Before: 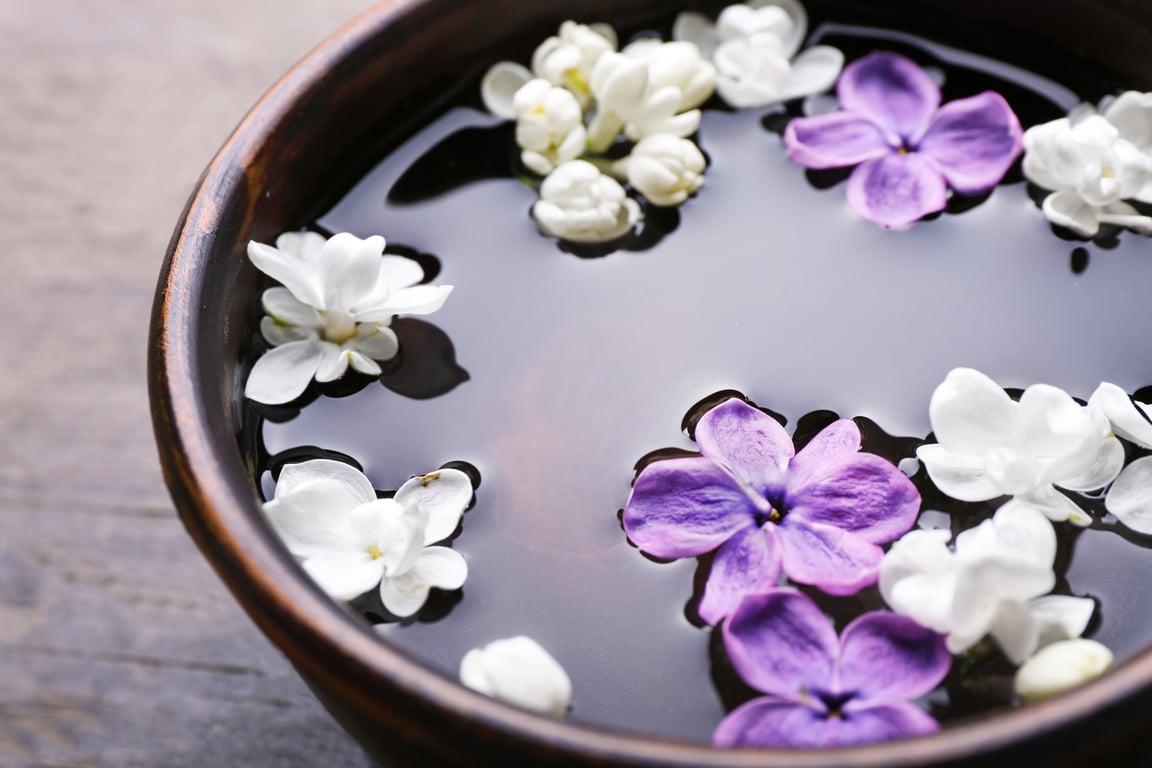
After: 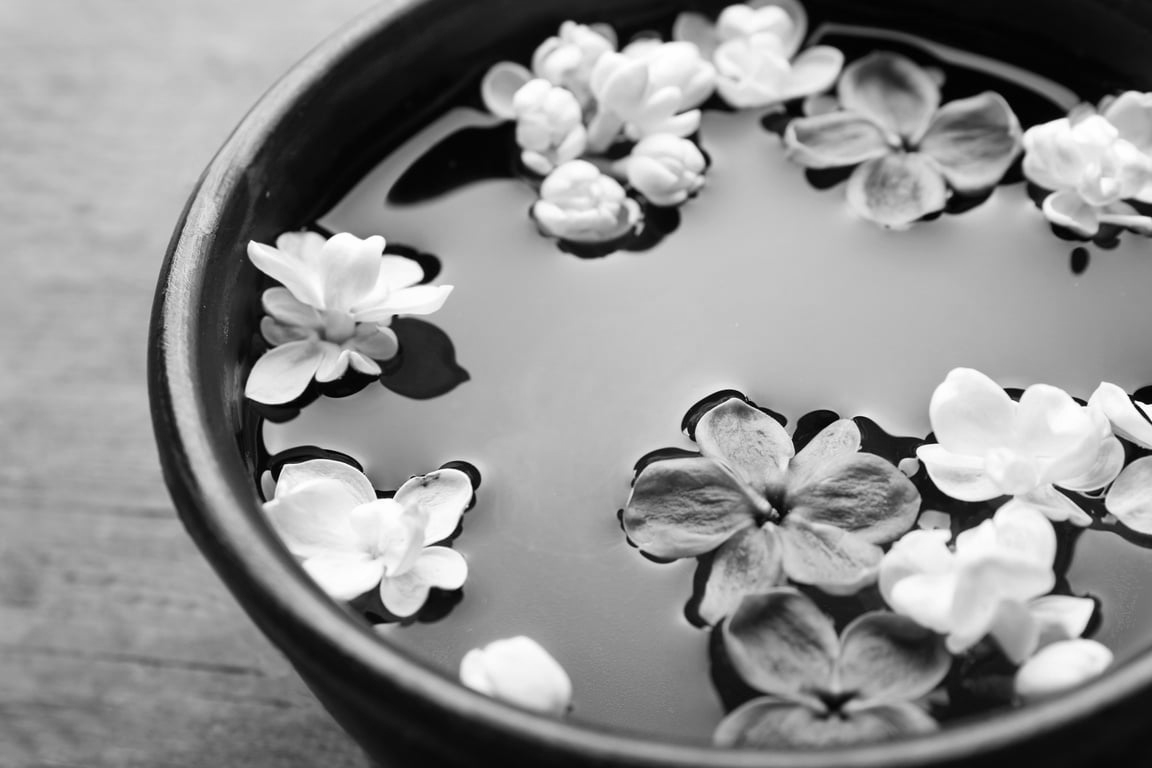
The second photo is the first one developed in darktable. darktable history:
white balance: red 0.967, blue 1.049
monochrome: size 1
